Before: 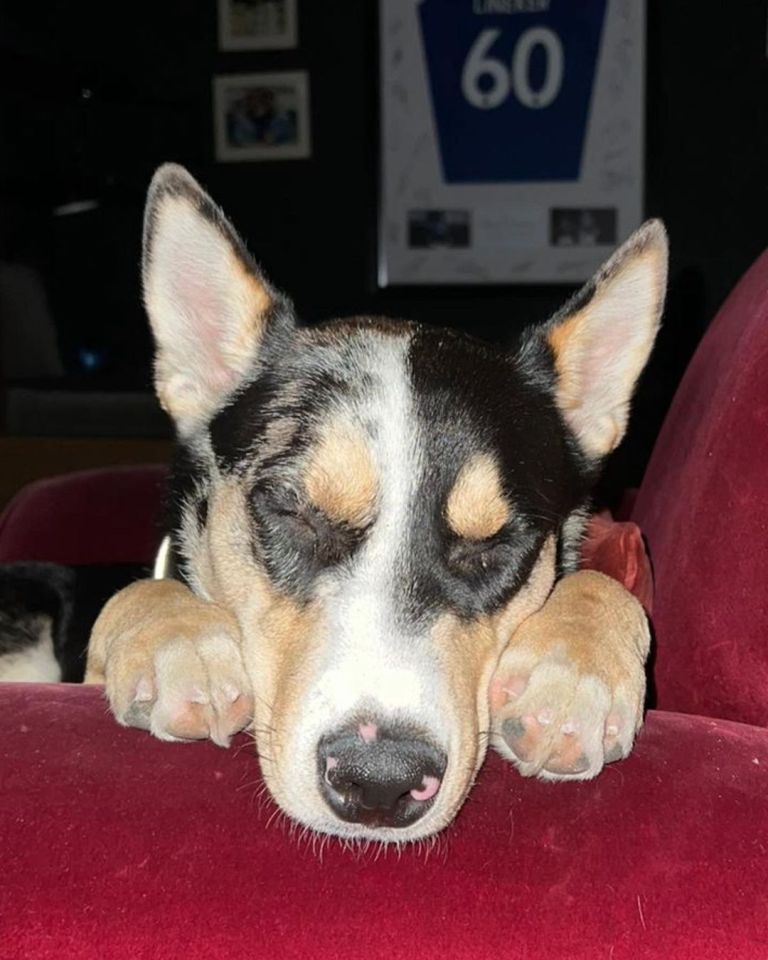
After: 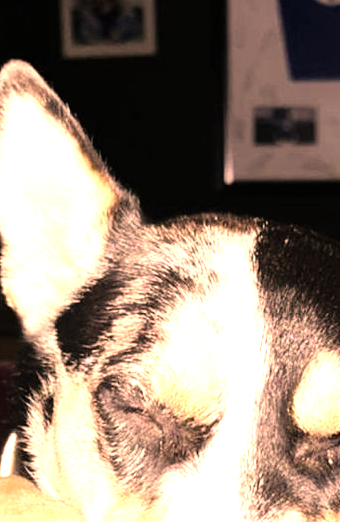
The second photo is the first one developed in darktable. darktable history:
tone equalizer: -8 EV -1.09 EV, -7 EV -1 EV, -6 EV -0.834 EV, -5 EV -0.572 EV, -3 EV 0.591 EV, -2 EV 0.843 EV, -1 EV 1.01 EV, +0 EV 1.08 EV
color correction: highlights a* 39.8, highlights b* 39.8, saturation 0.687
exposure: black level correction 0, exposure 0.692 EV, compensate highlight preservation false
crop: left 20.115%, top 10.751%, right 35.541%, bottom 34.87%
